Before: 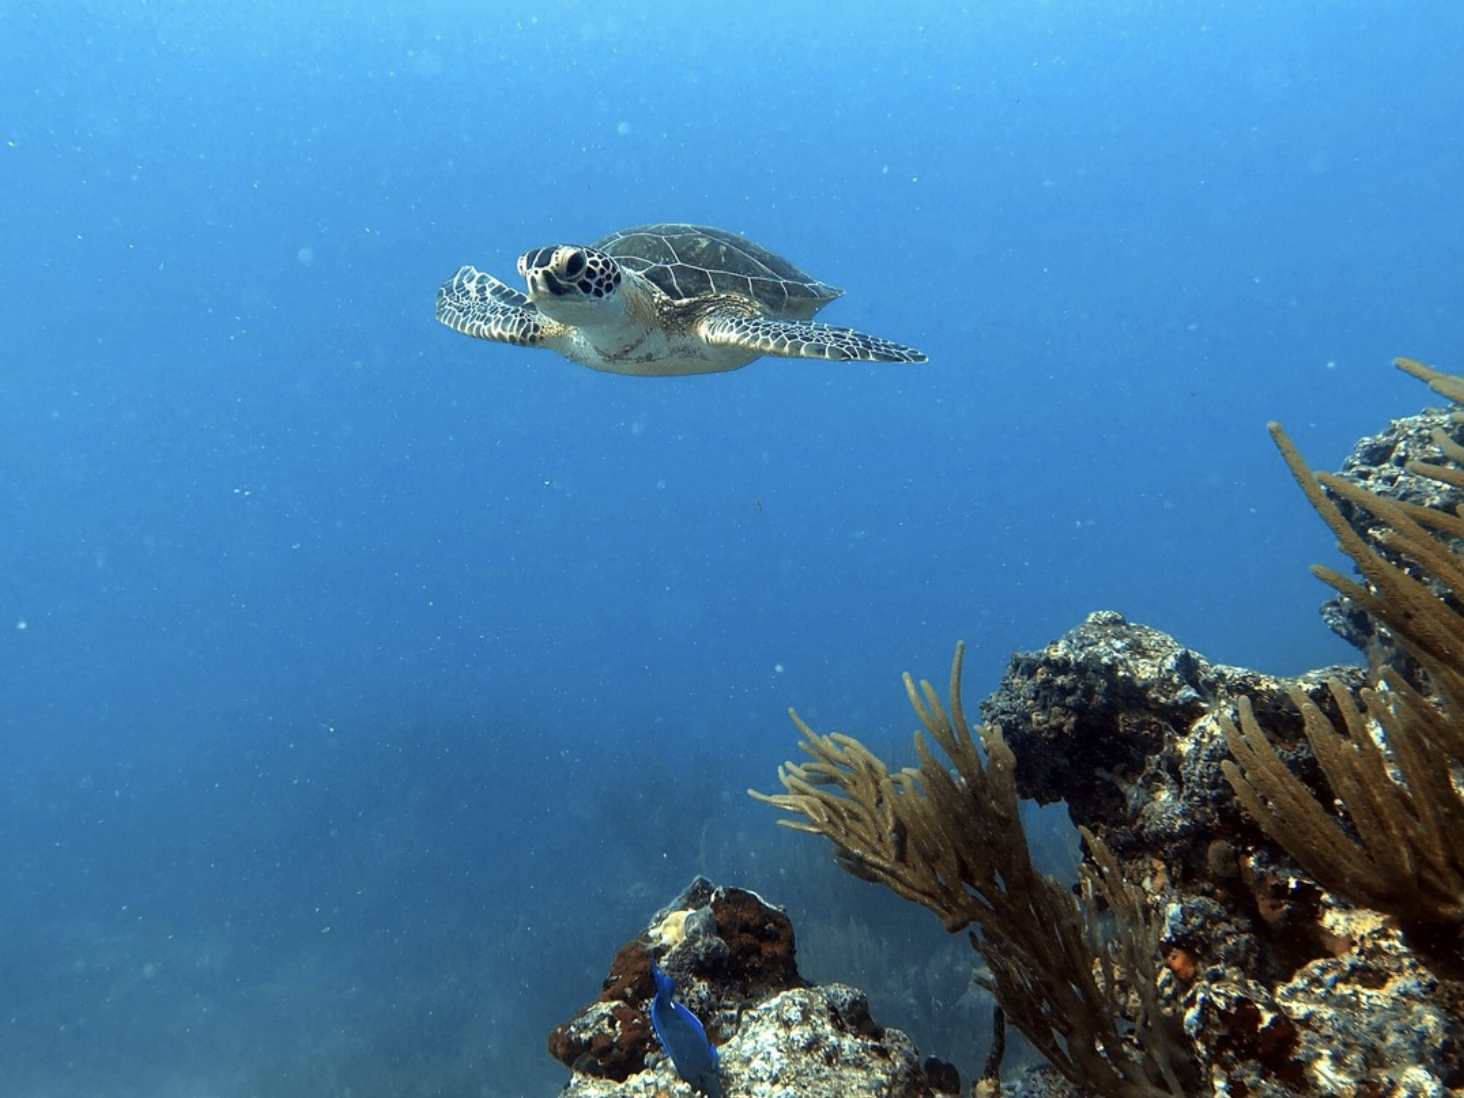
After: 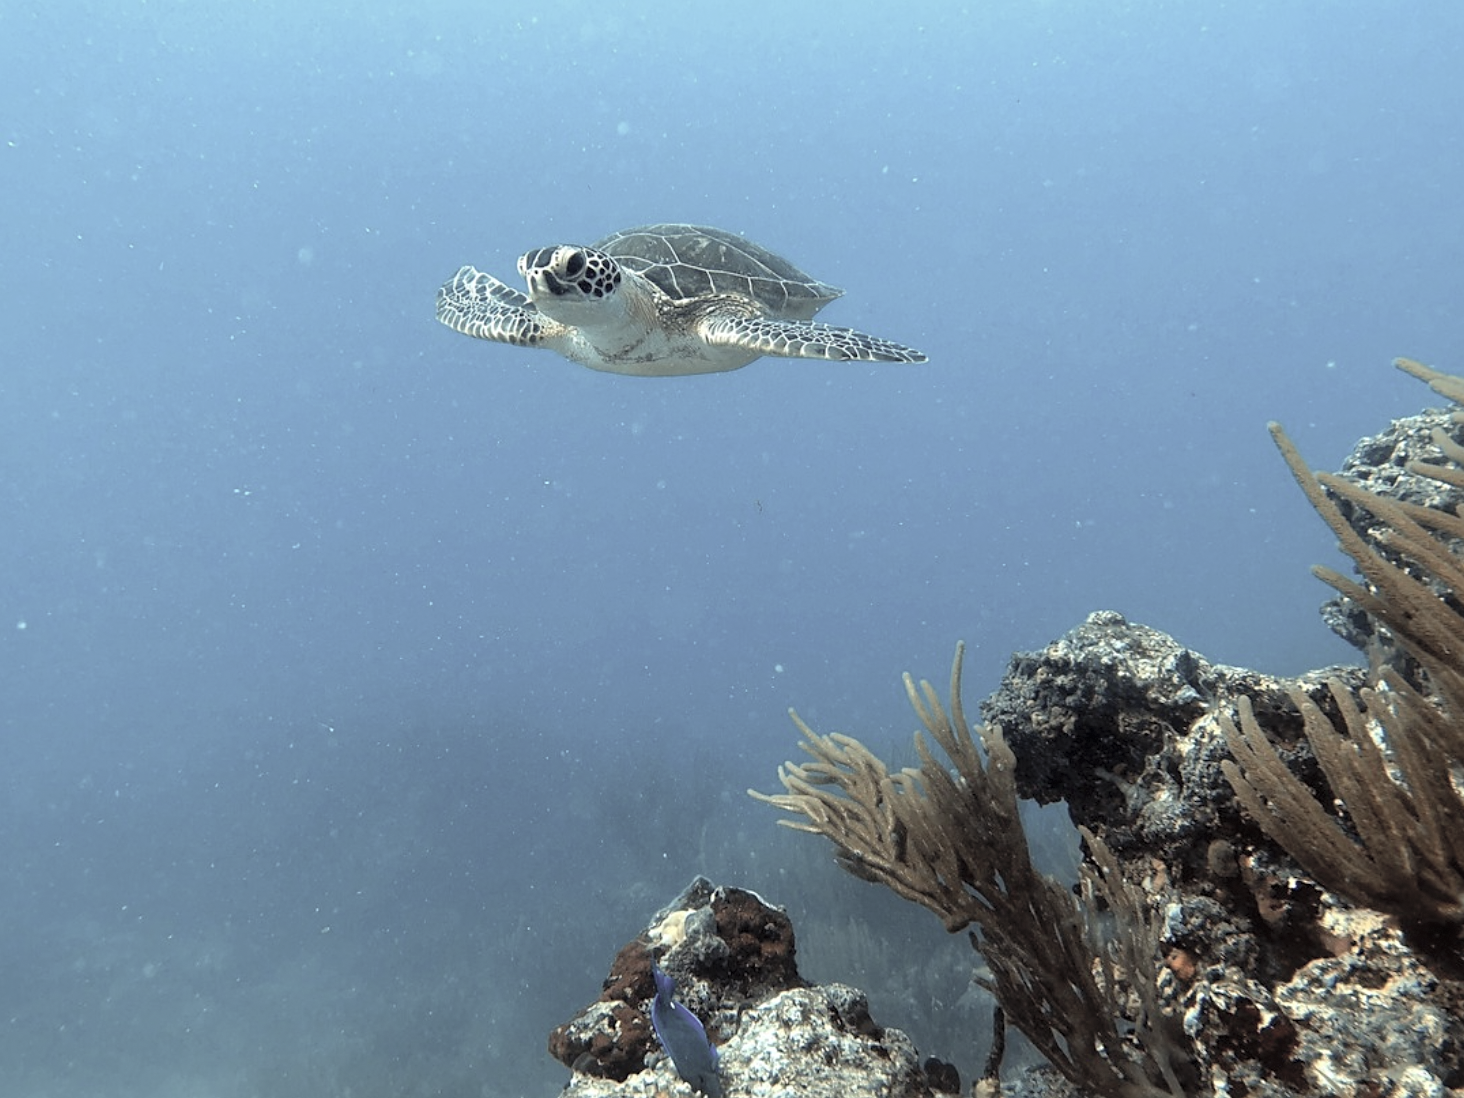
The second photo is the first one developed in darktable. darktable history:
sharpen: amount 0.213
contrast brightness saturation: brightness 0.186, saturation -0.517
